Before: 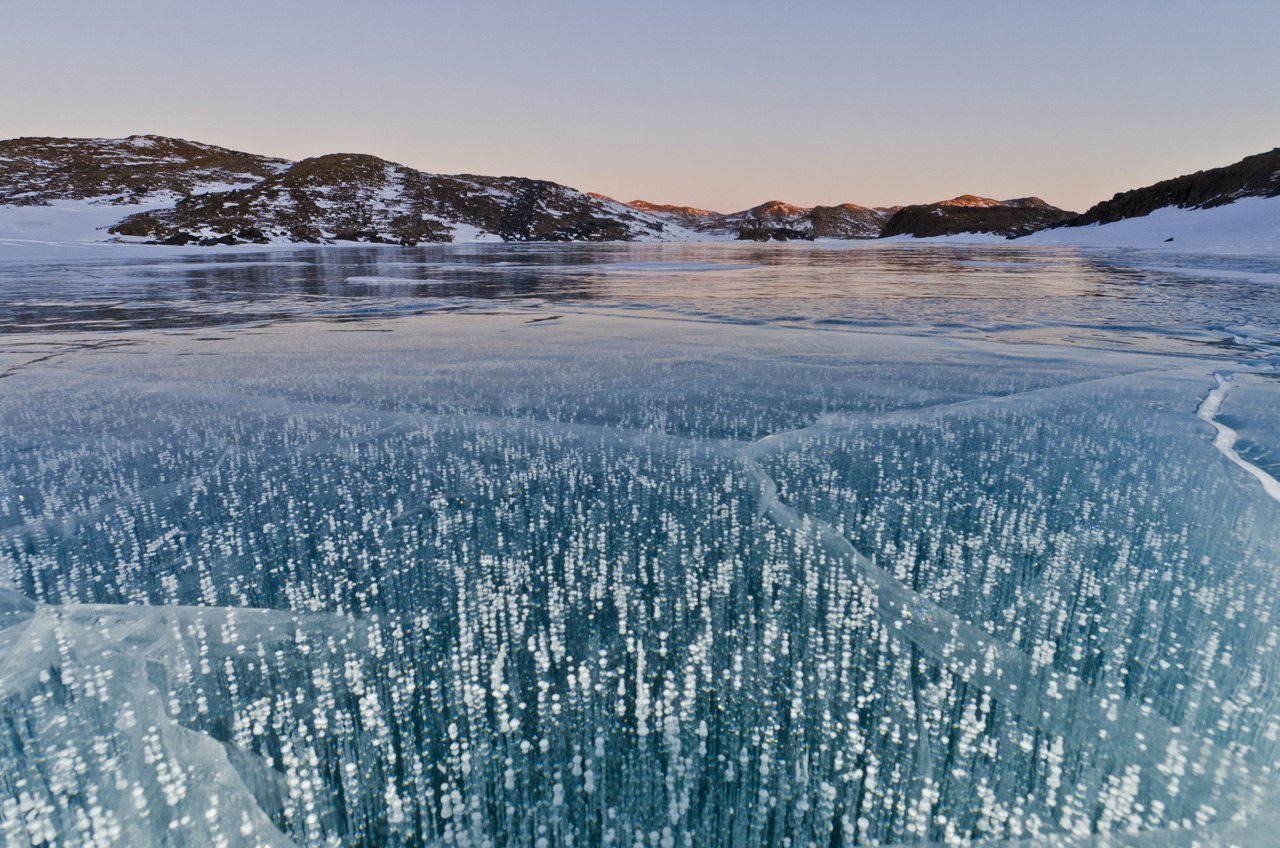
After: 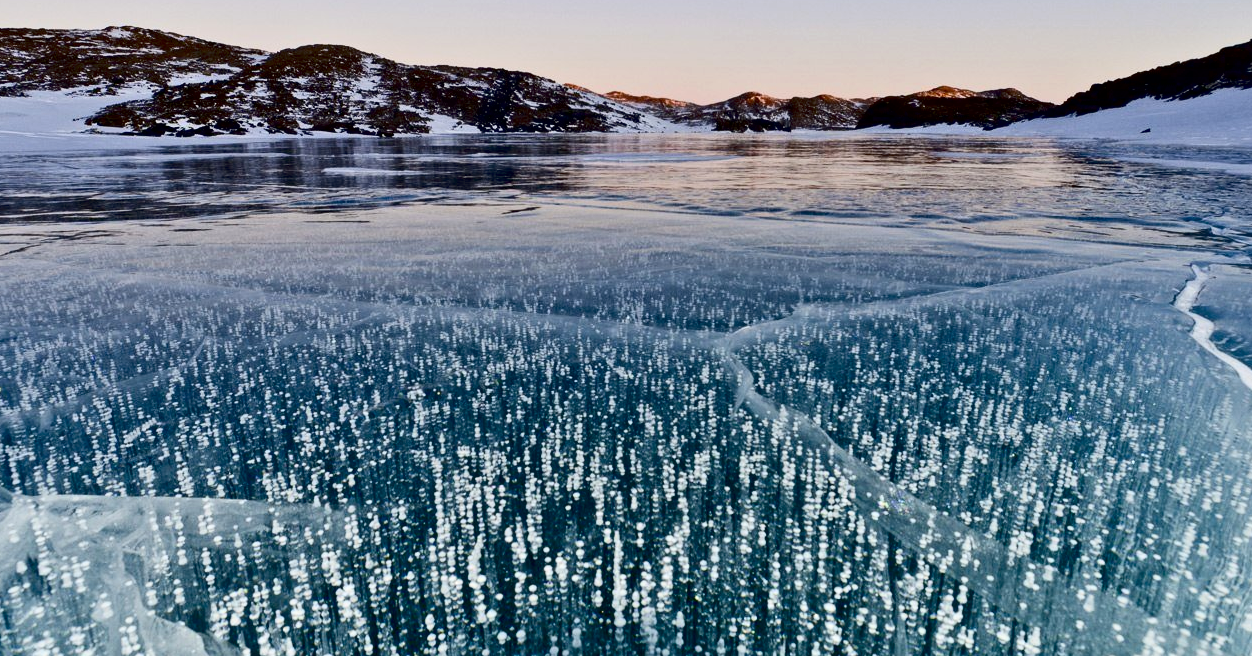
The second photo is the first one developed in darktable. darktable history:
crop and rotate: left 1.866%, top 12.968%, right 0.31%, bottom 9.576%
exposure: black level correction 0.017, exposure -0.007 EV, compensate highlight preservation false
contrast brightness saturation: contrast 0.27
